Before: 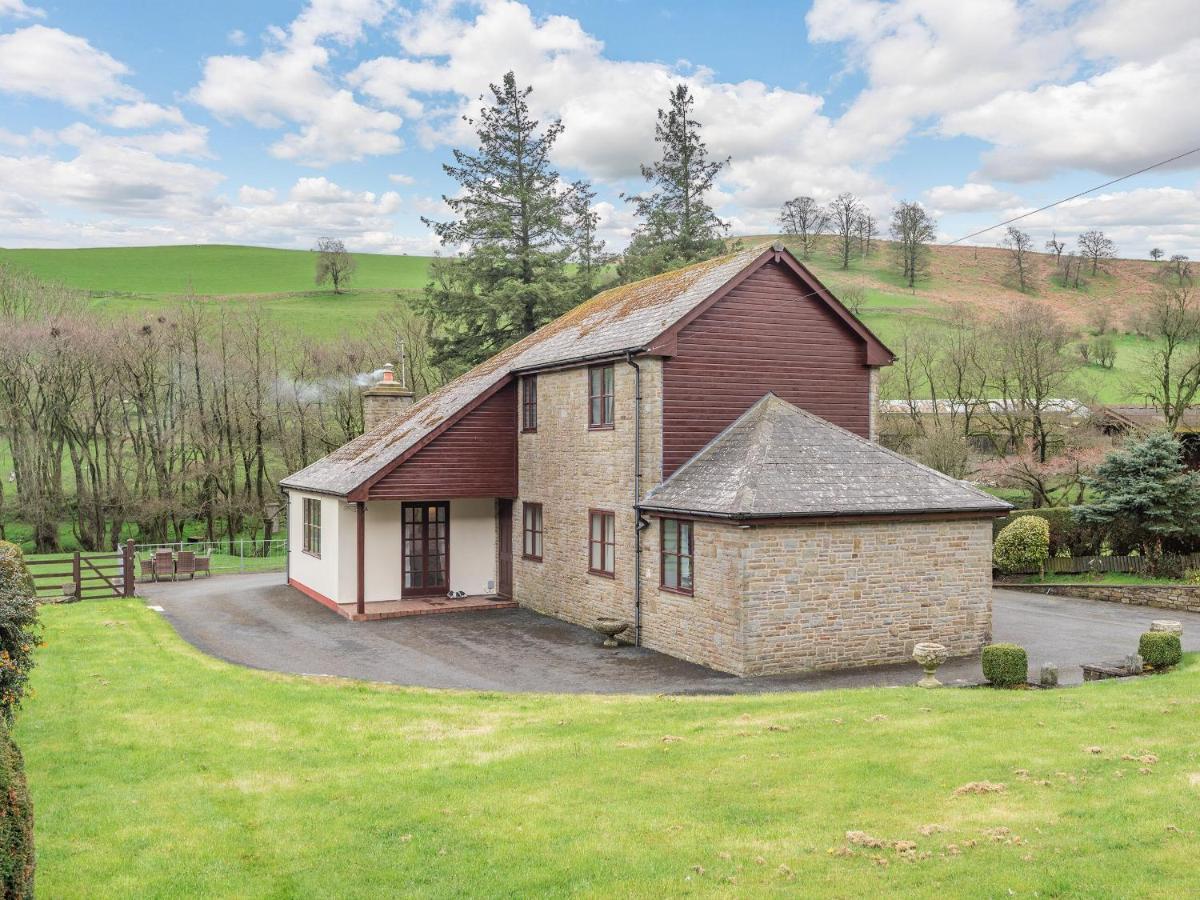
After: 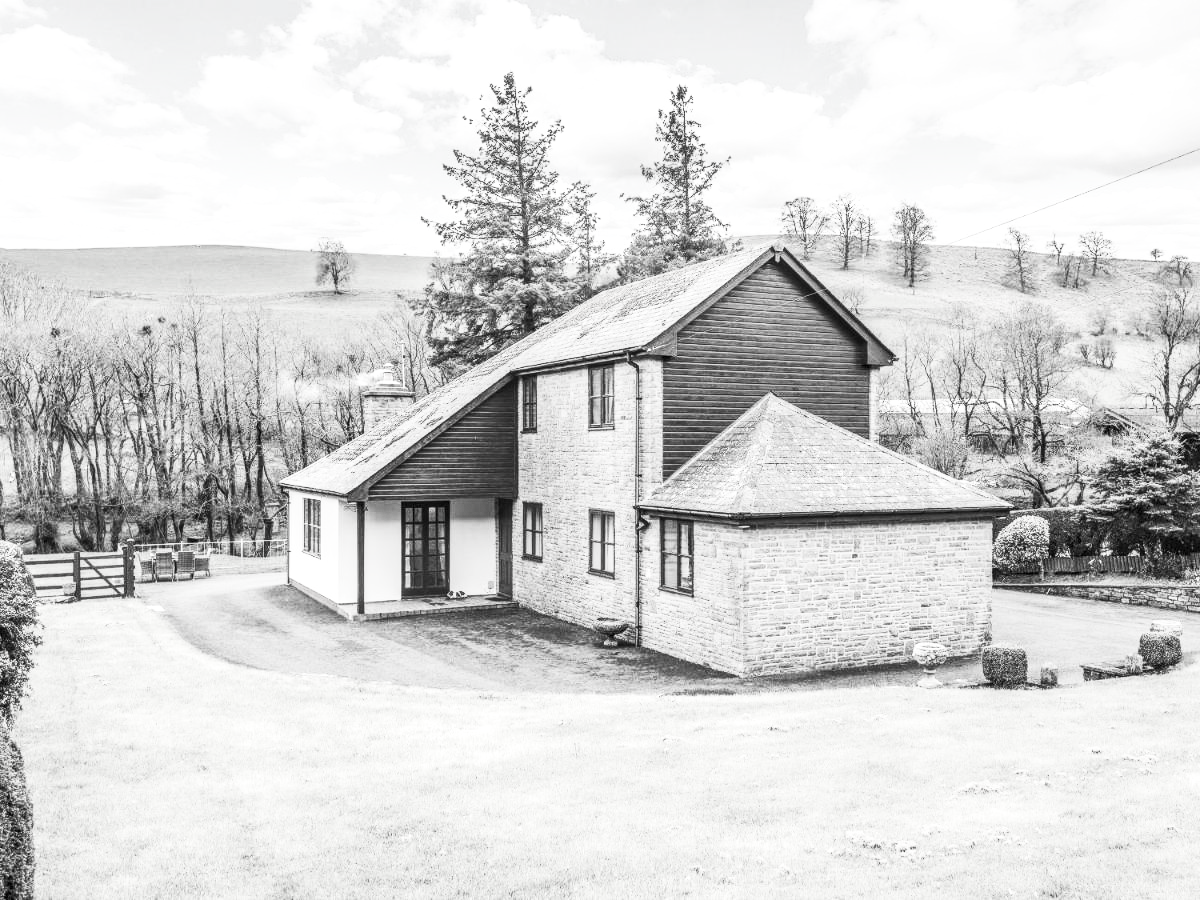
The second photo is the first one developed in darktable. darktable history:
contrast brightness saturation: contrast 0.542, brightness 0.471, saturation -0.986
local contrast: detail 130%
